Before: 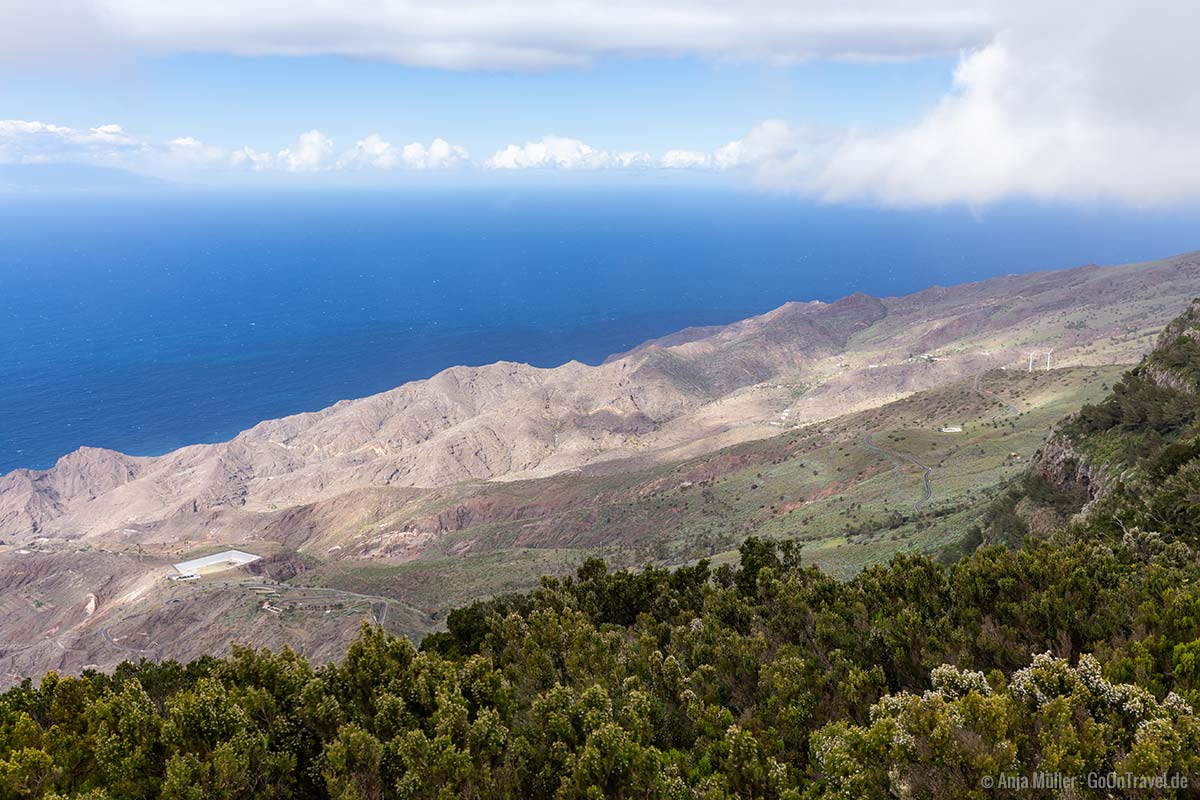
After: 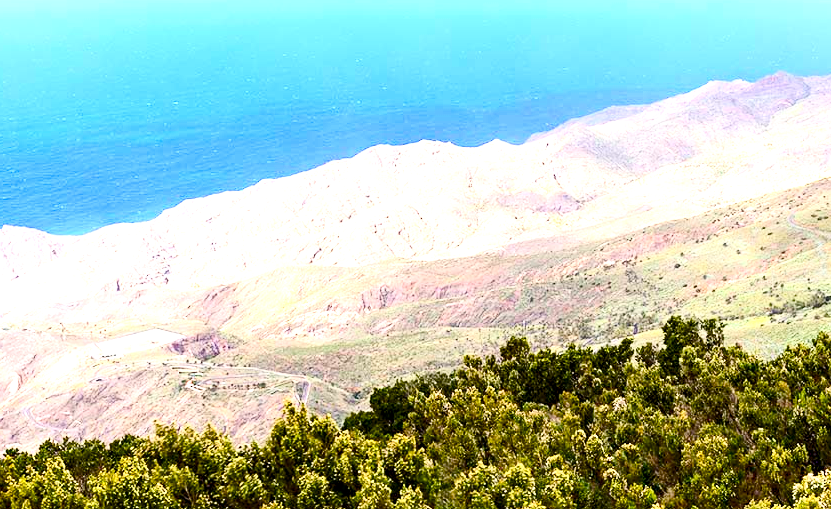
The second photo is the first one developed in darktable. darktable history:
crop: left 6.488%, top 27.668%, right 24.183%, bottom 8.656%
color balance: contrast fulcrum 17.78%
exposure: black level correction 0.001, exposure 1.646 EV, compensate exposure bias true, compensate highlight preservation false
color balance rgb: shadows lift › chroma 1%, shadows lift › hue 240.84°, highlights gain › chroma 2%, highlights gain › hue 73.2°, global offset › luminance -0.5%, perceptual saturation grading › global saturation 20%, perceptual saturation grading › highlights -25%, perceptual saturation grading › shadows 50%, global vibrance 25.26%
white balance: red 0.988, blue 1.017
contrast brightness saturation: contrast 0.28
